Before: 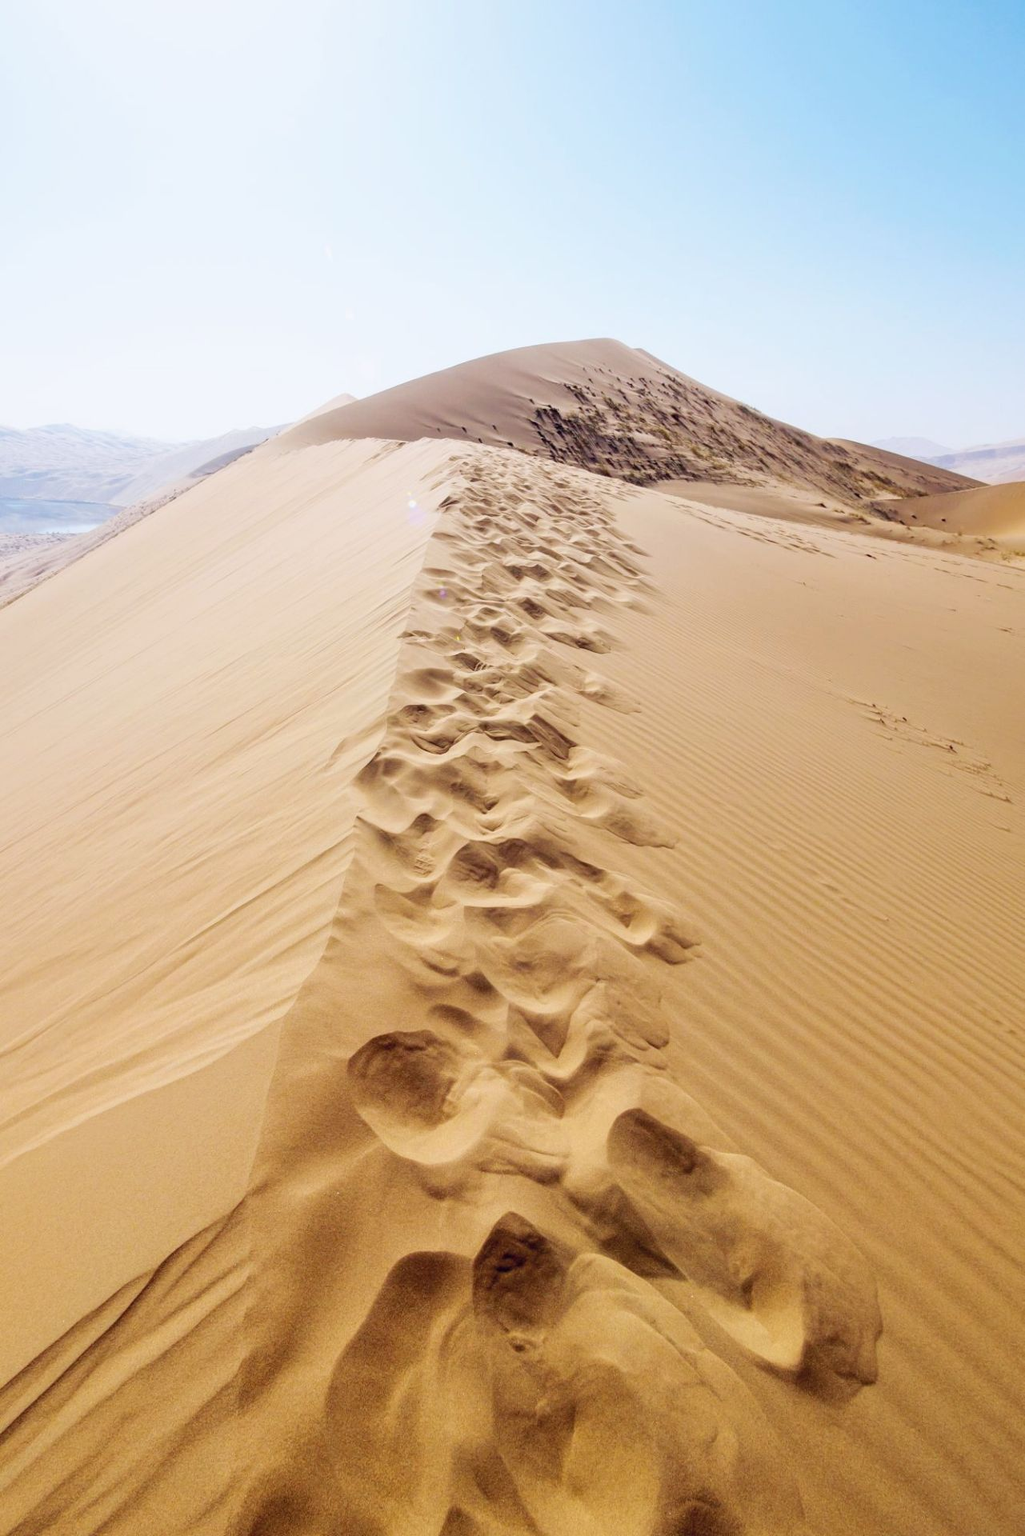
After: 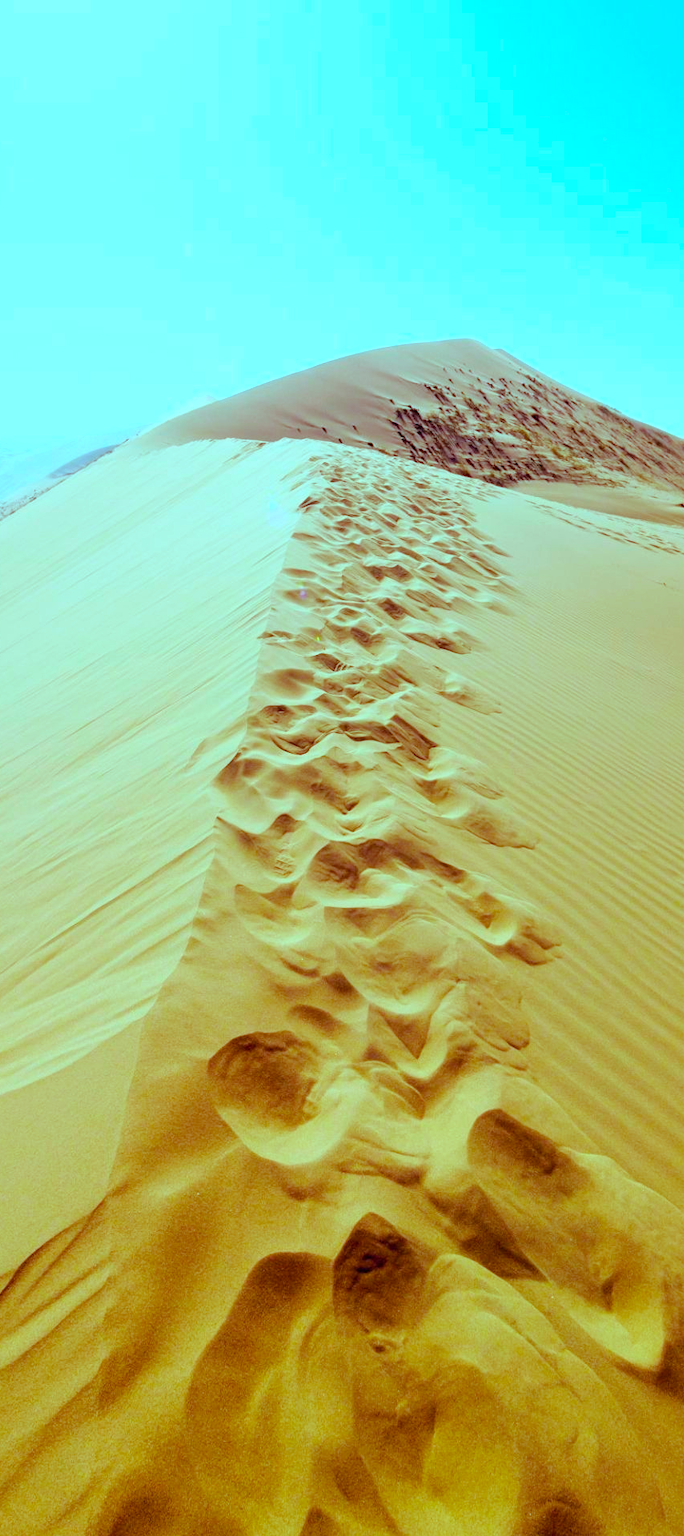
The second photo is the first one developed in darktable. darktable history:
color balance rgb: power › chroma 1.577%, power › hue 26.14°, highlights gain › luminance -33.115%, highlights gain › chroma 5.701%, highlights gain › hue 214.45°, perceptual saturation grading › global saturation 18.405%, global vibrance 26.658%, contrast 6.183%
crop and rotate: left 13.793%, right 19.444%
exposure: black level correction 0.001, exposure 0.499 EV, compensate highlight preservation false
